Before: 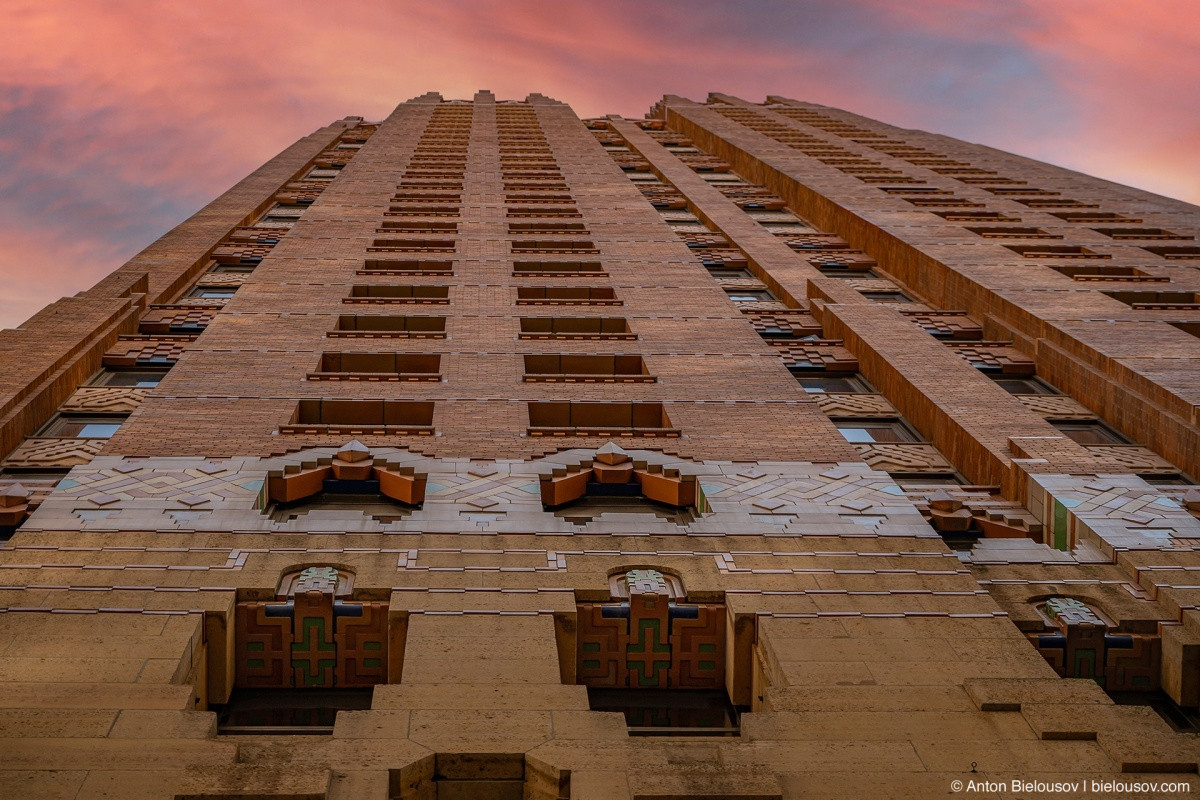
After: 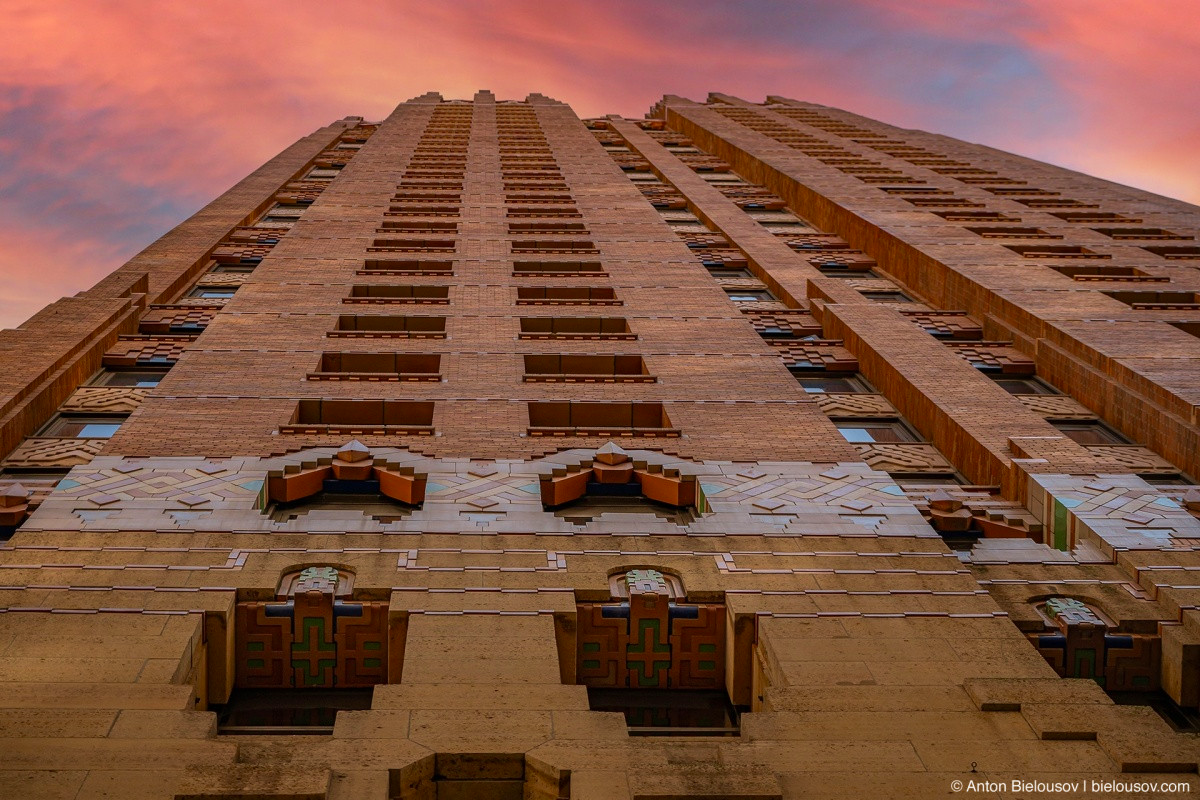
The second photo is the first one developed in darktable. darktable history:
velvia: strength 15.66%
contrast brightness saturation: contrast 0.037, saturation 0.155
exposure: compensate highlight preservation false
